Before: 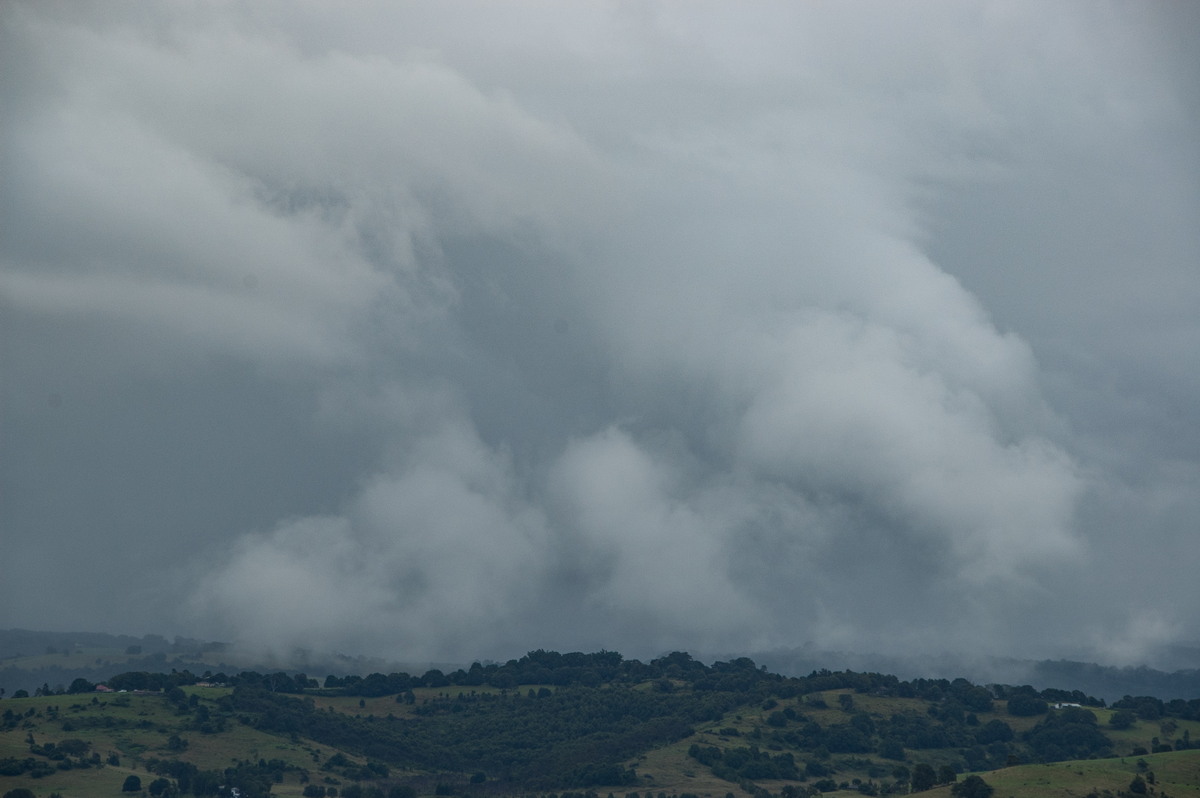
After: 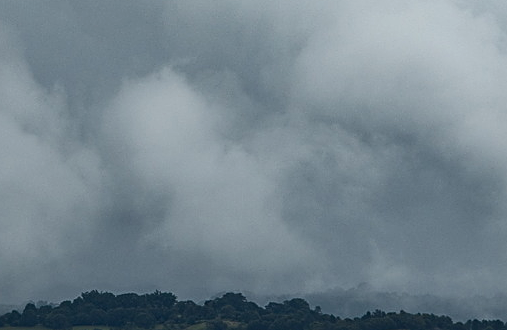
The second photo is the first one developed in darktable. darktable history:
sharpen: on, module defaults
crop: left 37.218%, top 45.014%, right 20.522%, bottom 13.607%
tone curve: curves: ch0 [(0, 0) (0.077, 0.082) (0.765, 0.73) (1, 1)], color space Lab, independent channels, preserve colors none
contrast brightness saturation: contrast 0.24, brightness 0.094
